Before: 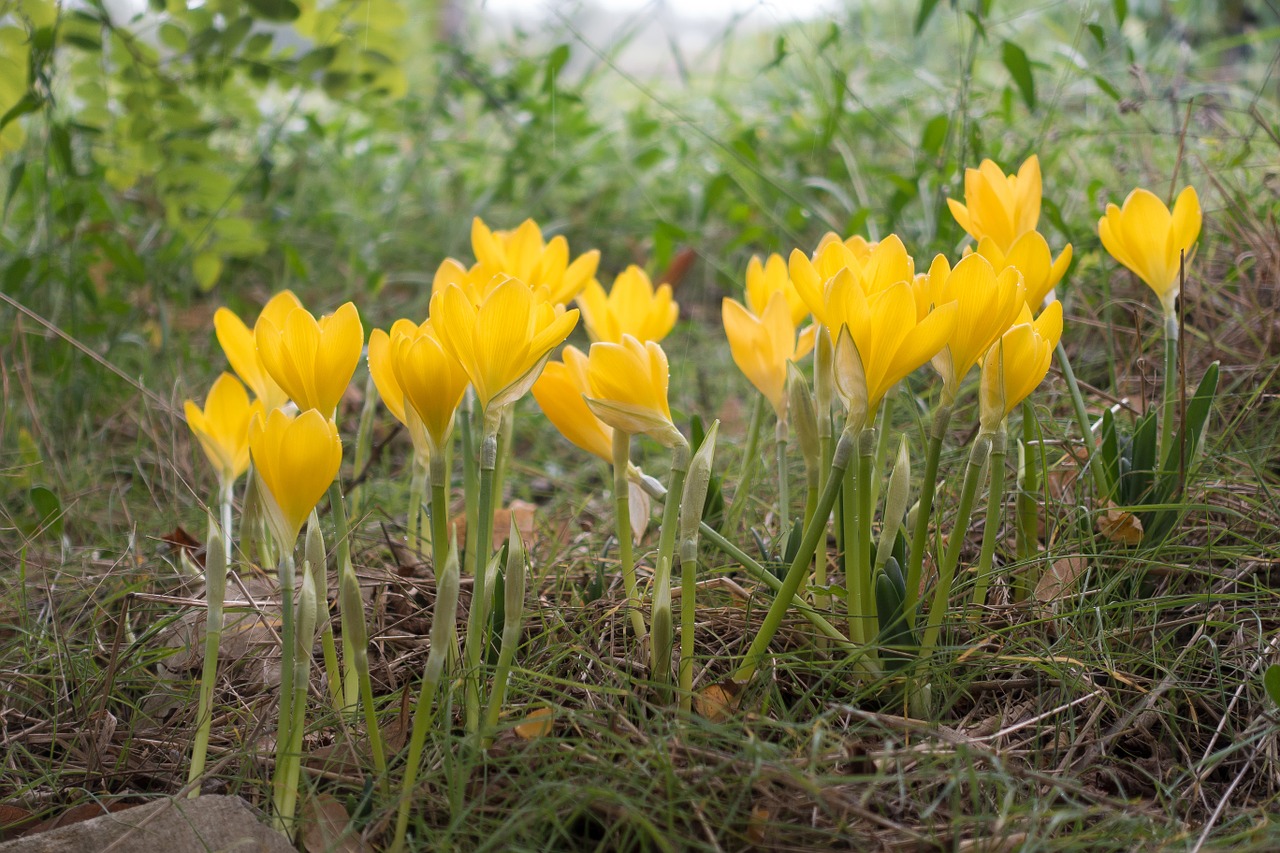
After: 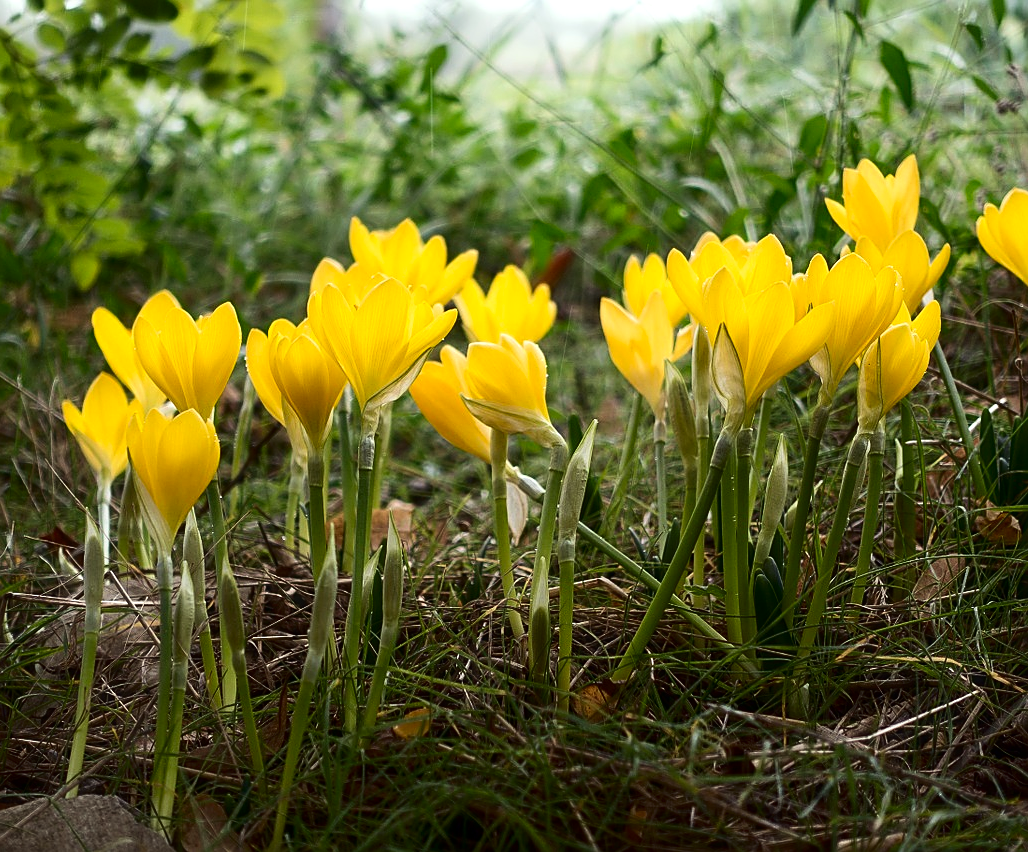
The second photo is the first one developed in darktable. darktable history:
haze removal: strength -0.113, compatibility mode true, adaptive false
levels: levels [0, 0.476, 0.951]
color correction: highlights a* -4.67, highlights b* 5.05, saturation 0.959
contrast brightness saturation: contrast 0.236, brightness -0.238, saturation 0.15
sharpen: on, module defaults
crop and rotate: left 9.542%, right 10.108%
